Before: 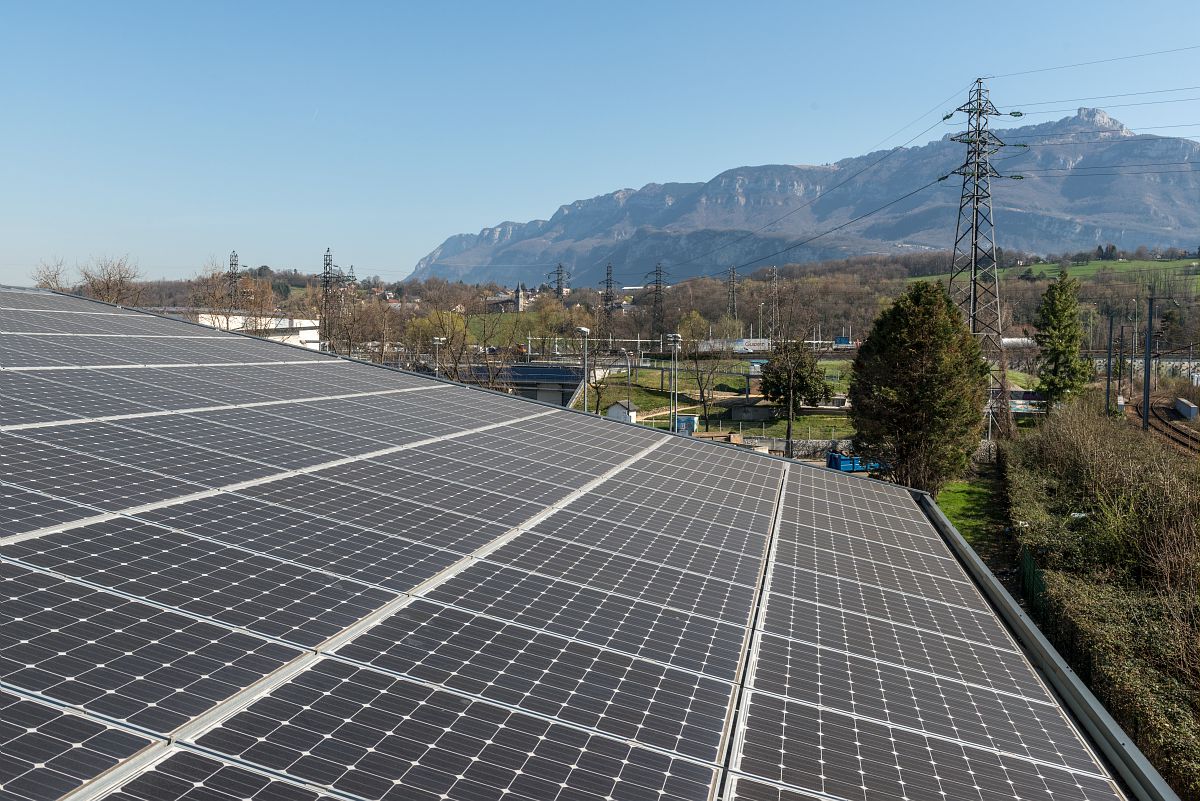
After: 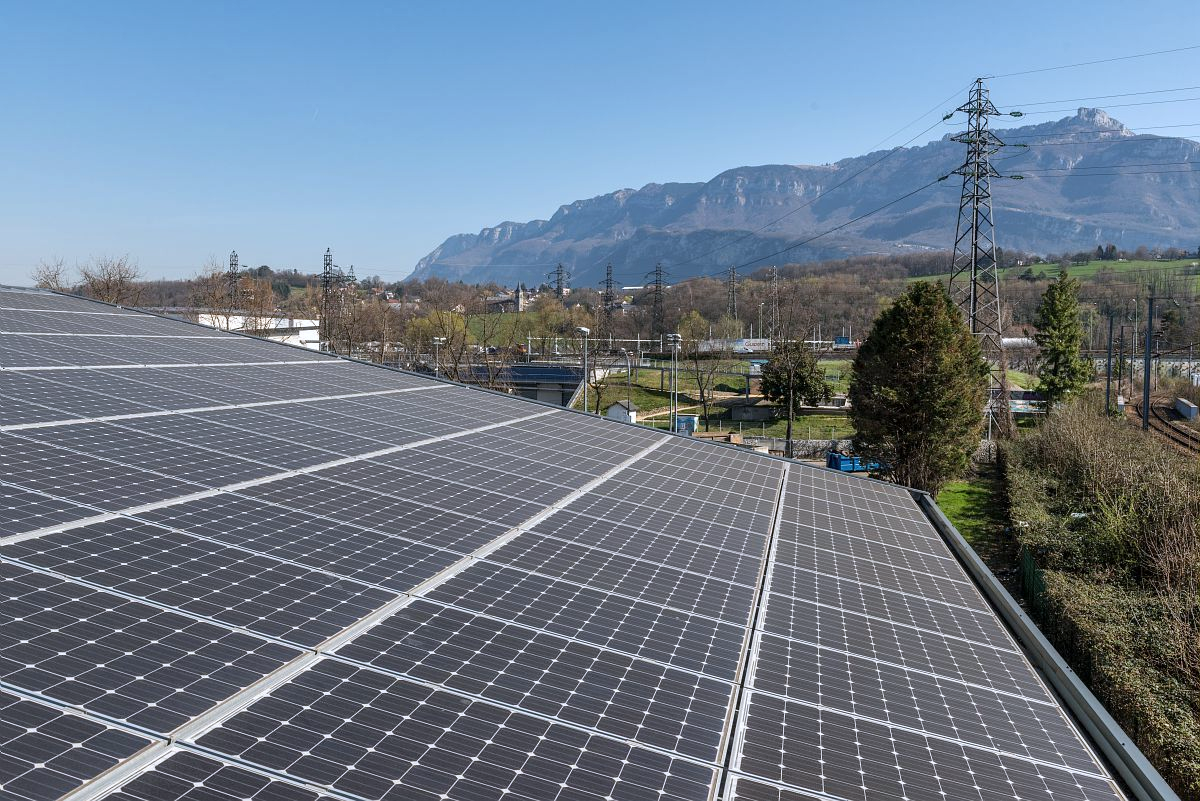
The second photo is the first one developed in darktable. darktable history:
white balance: red 0.984, blue 1.059
shadows and highlights: low approximation 0.01, soften with gaussian
